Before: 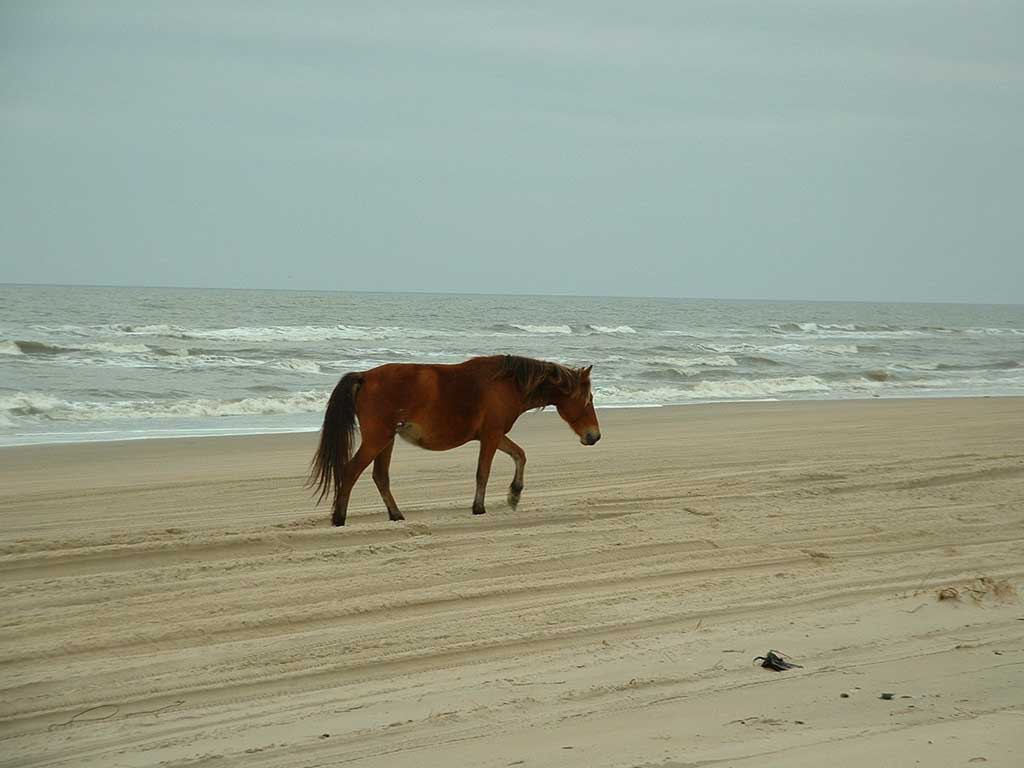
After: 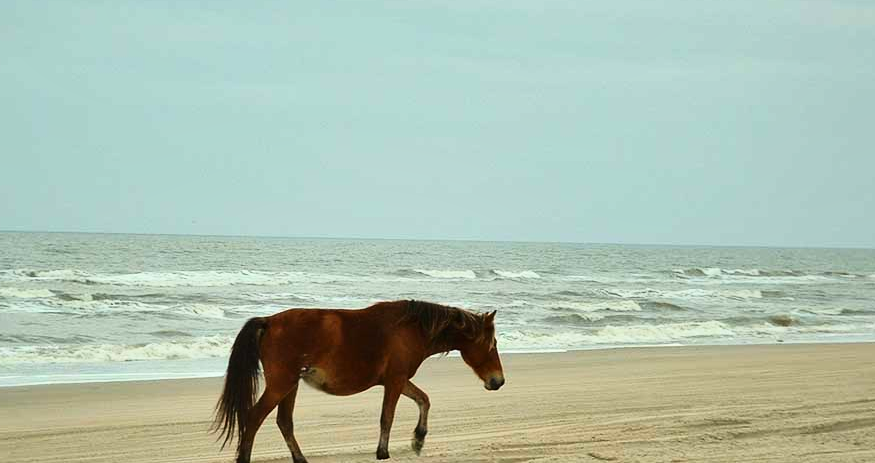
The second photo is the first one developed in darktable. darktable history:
shadows and highlights: soften with gaussian
base curve: curves: ch0 [(0, 0) (0.028, 0.03) (0.121, 0.232) (0.46, 0.748) (0.859, 0.968) (1, 1)]
crop and rotate: left 9.417%, top 7.281%, right 5.073%, bottom 32.312%
